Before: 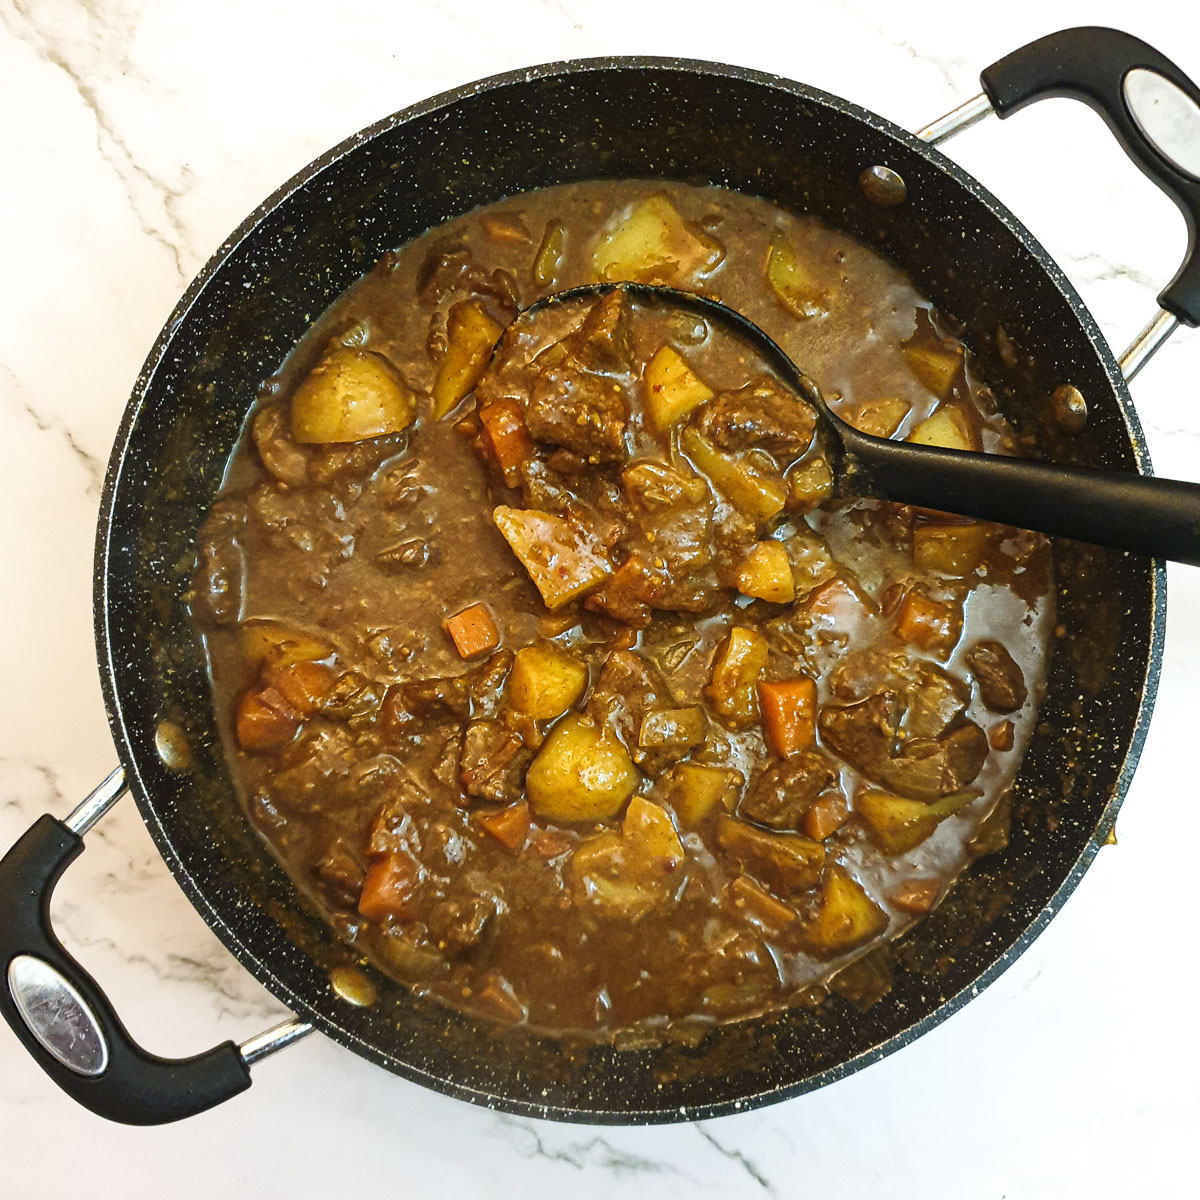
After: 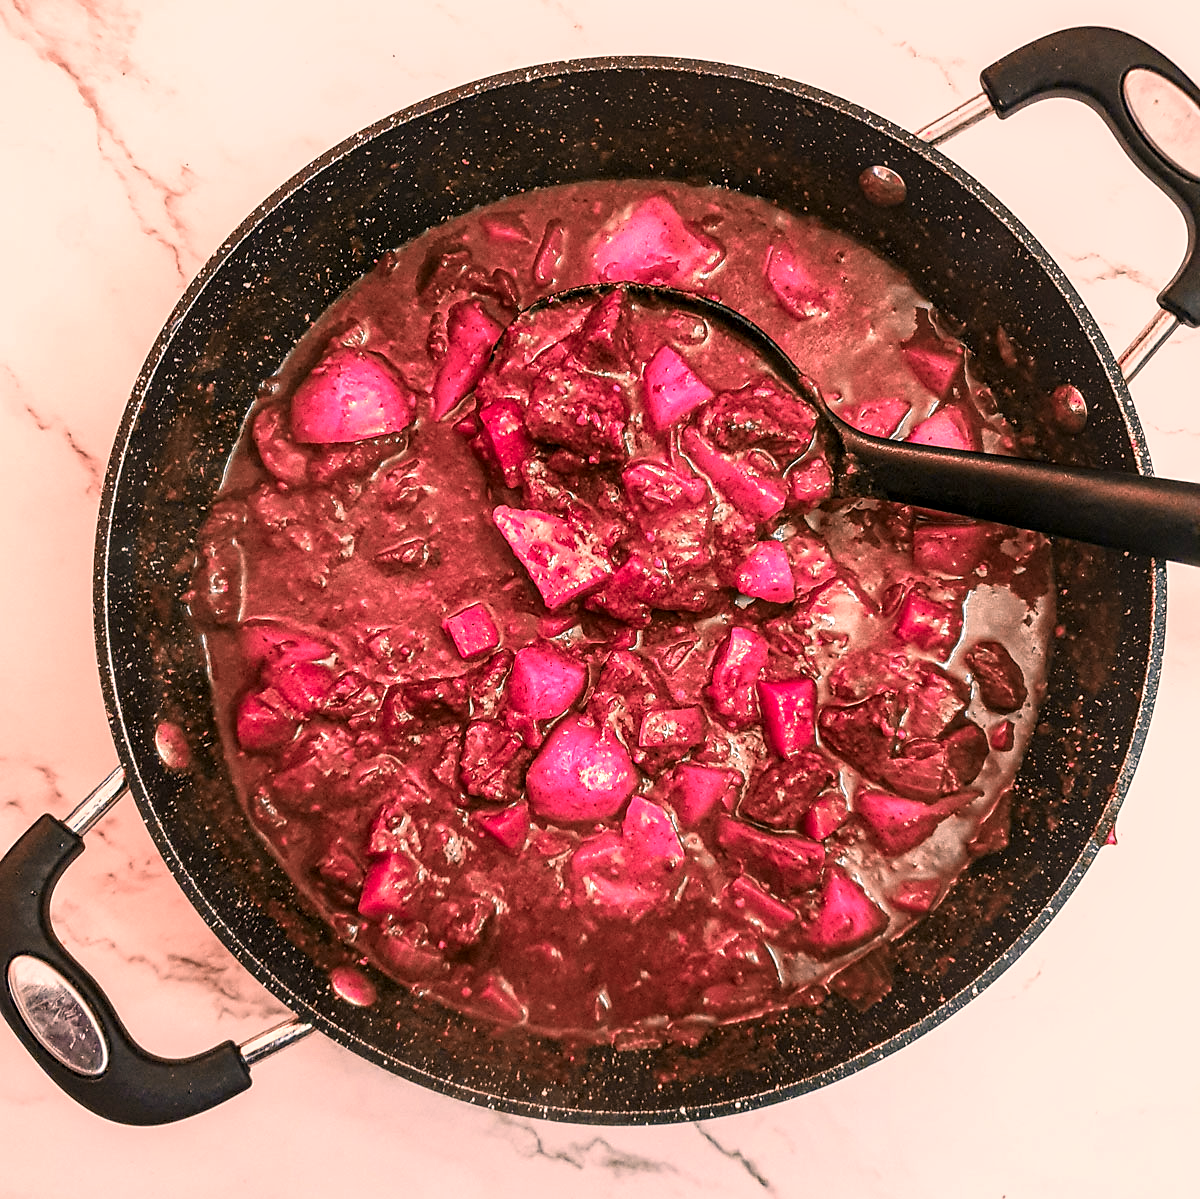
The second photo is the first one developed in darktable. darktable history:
crop: bottom 0.071%
color zones: curves: ch2 [(0, 0.488) (0.143, 0.417) (0.286, 0.212) (0.429, 0.179) (0.571, 0.154) (0.714, 0.415) (0.857, 0.495) (1, 0.488)]
contrast brightness saturation: saturation 0.1
local contrast: detail 150%
sharpen: radius 1.864, amount 0.398, threshold 1.271
color correction: highlights a* 21.16, highlights b* 19.61
